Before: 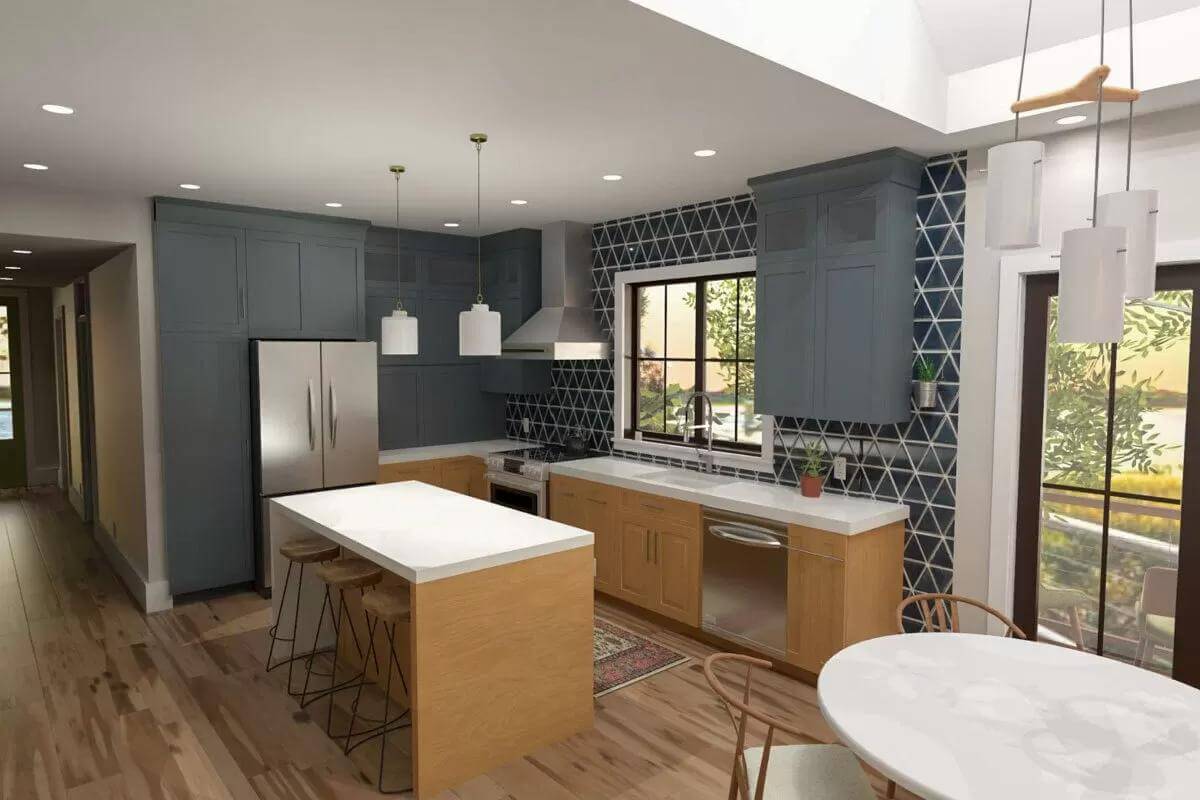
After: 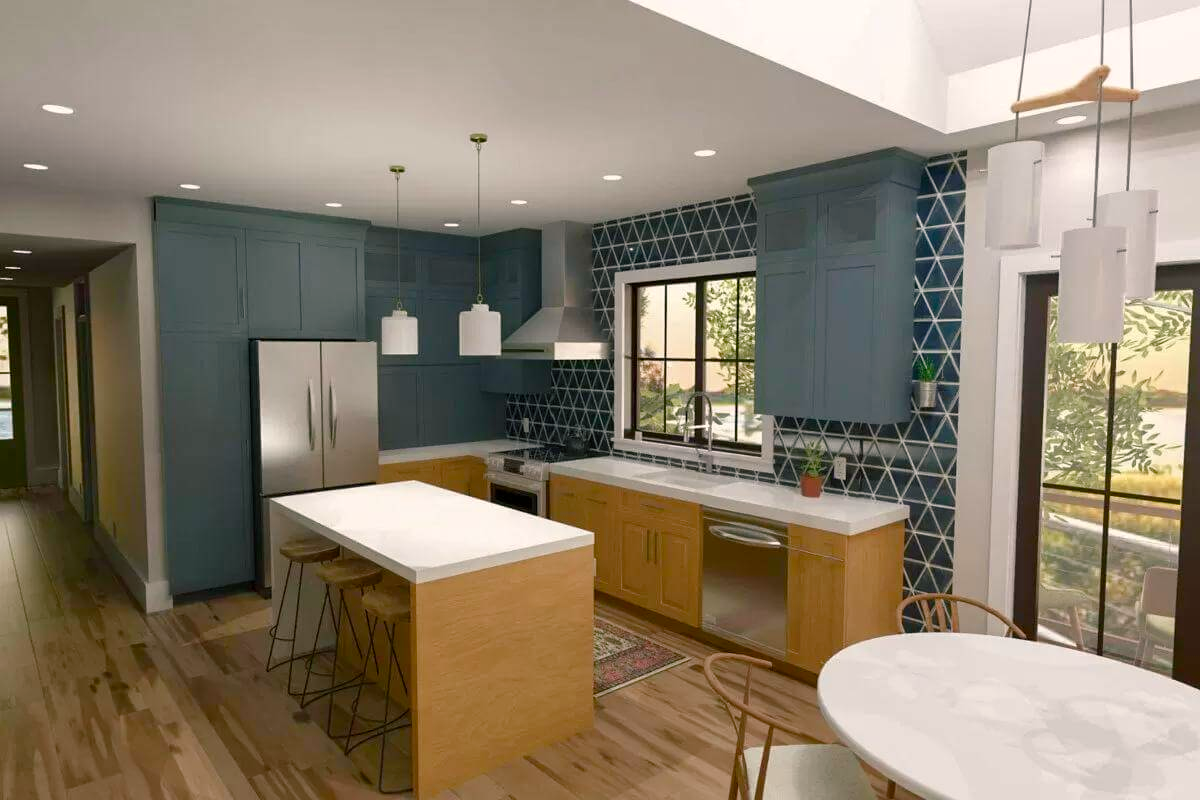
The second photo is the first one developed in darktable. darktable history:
color balance rgb: shadows lift › chroma 2.471%, shadows lift › hue 188.47°, highlights gain › chroma 1.654%, highlights gain › hue 56.62°, perceptual saturation grading › global saturation 20%, perceptual saturation grading › highlights -50.417%, perceptual saturation grading › shadows 31.223%, global vibrance 20%
